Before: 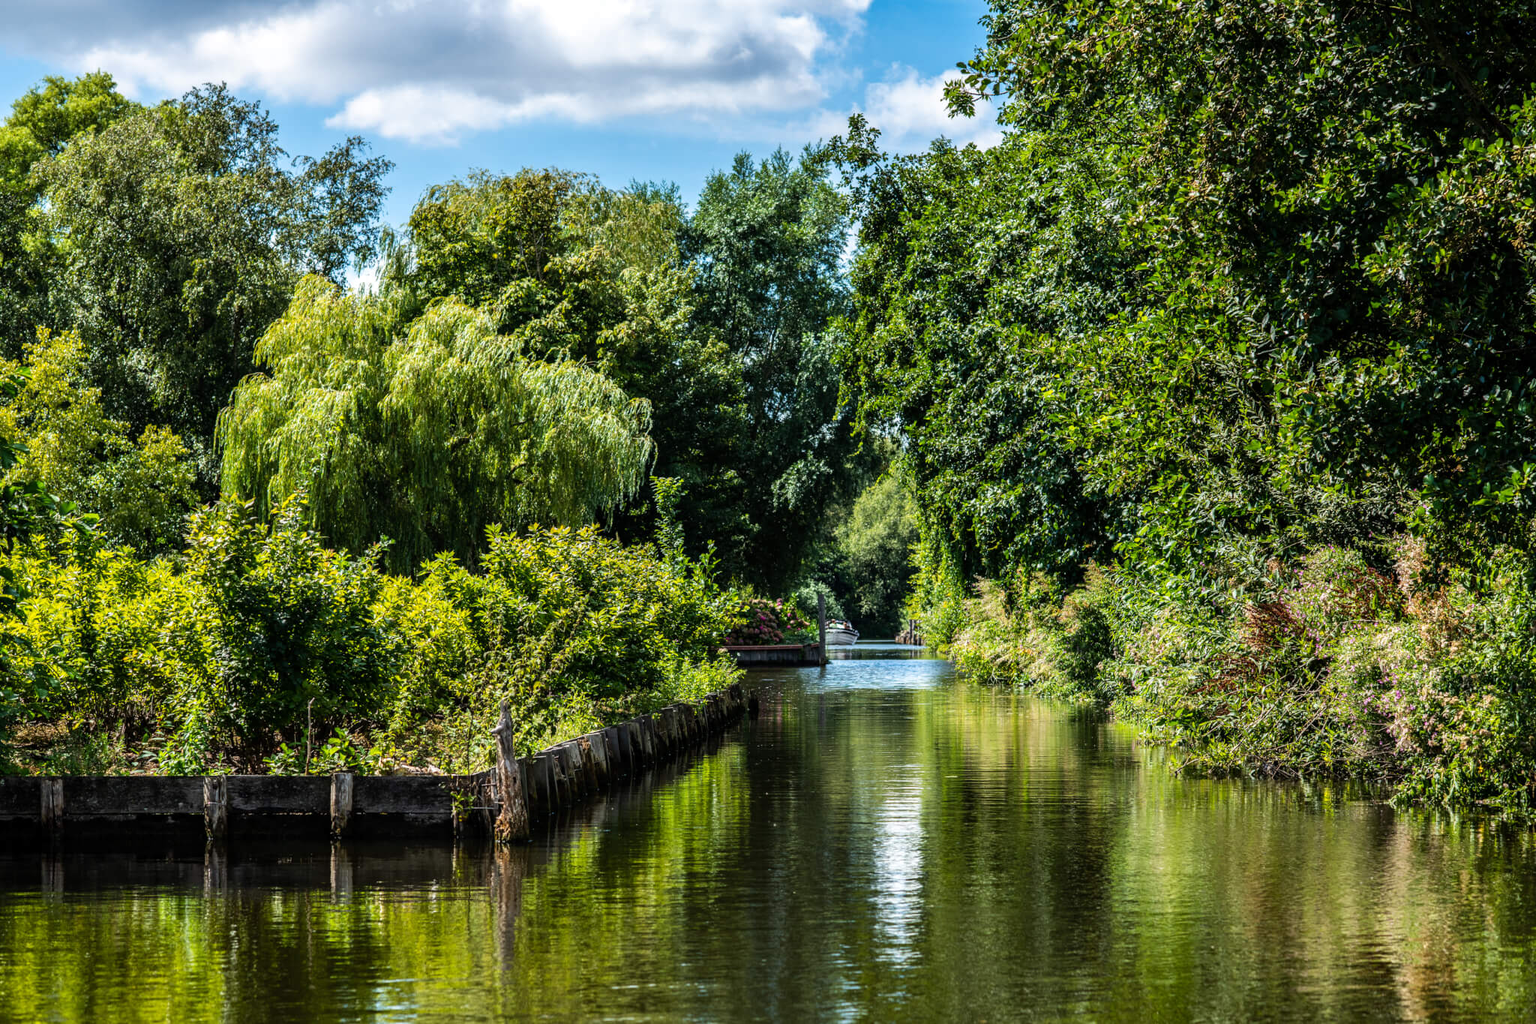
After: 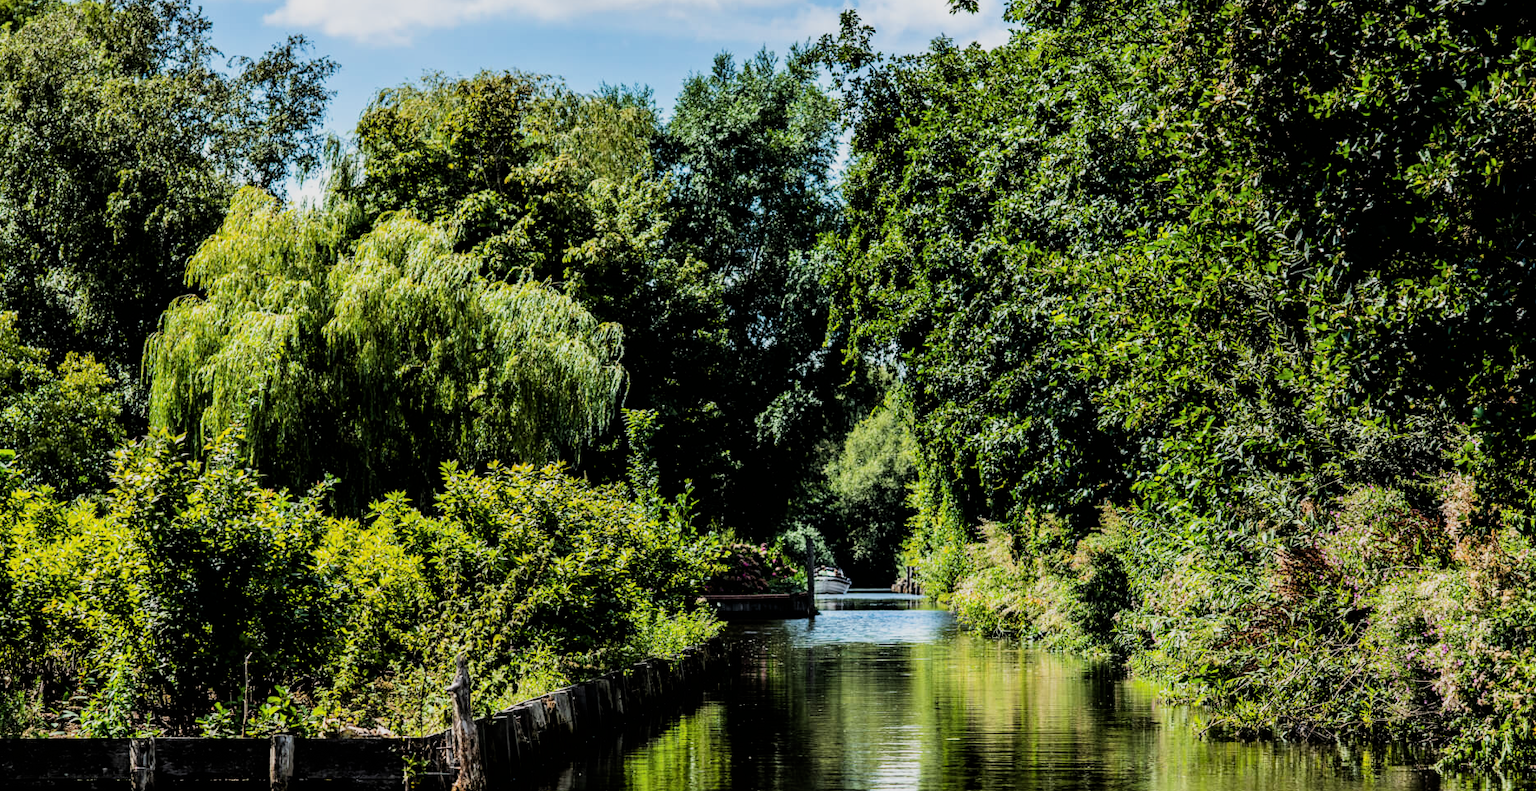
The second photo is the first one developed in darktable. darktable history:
filmic rgb: black relative exposure -5 EV, hardness 2.88, contrast 1.3, highlights saturation mix -30%
crop: left 5.596%, top 10.314%, right 3.534%, bottom 19.395%
